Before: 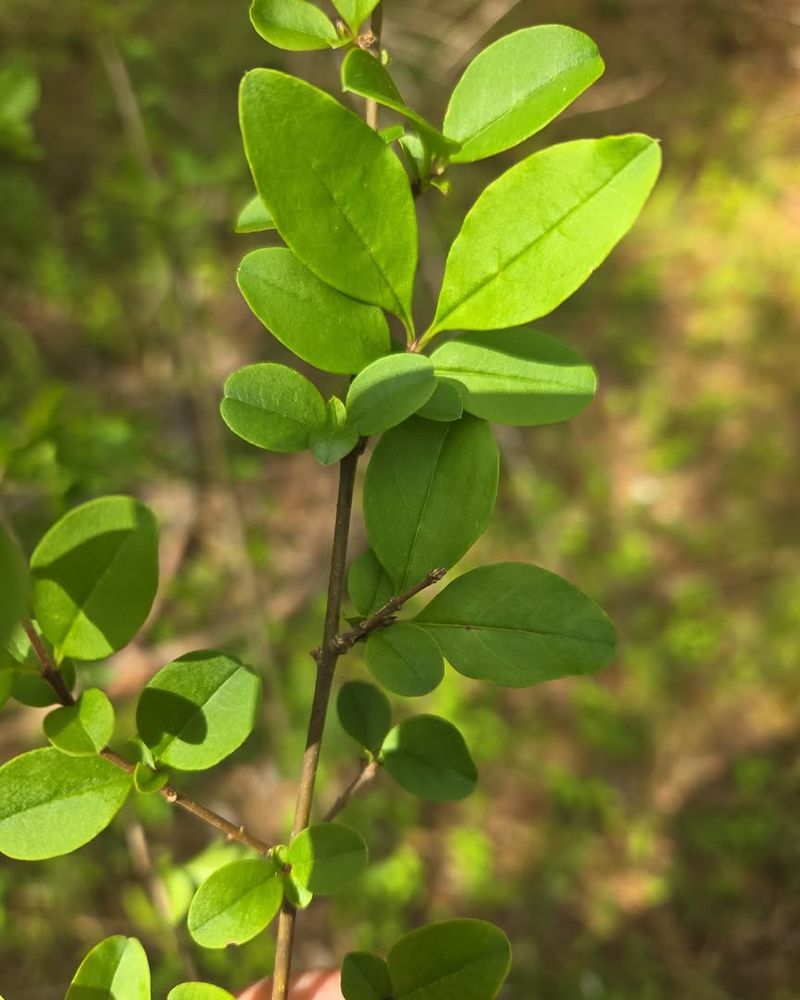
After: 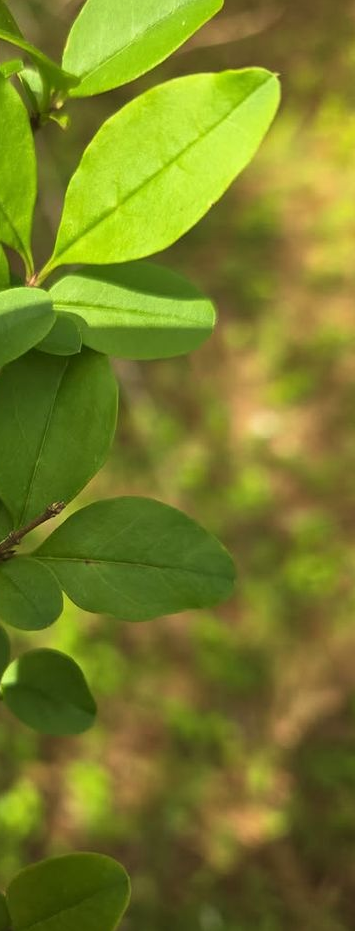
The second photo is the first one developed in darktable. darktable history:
velvia: on, module defaults
crop: left 47.628%, top 6.643%, right 7.874%
